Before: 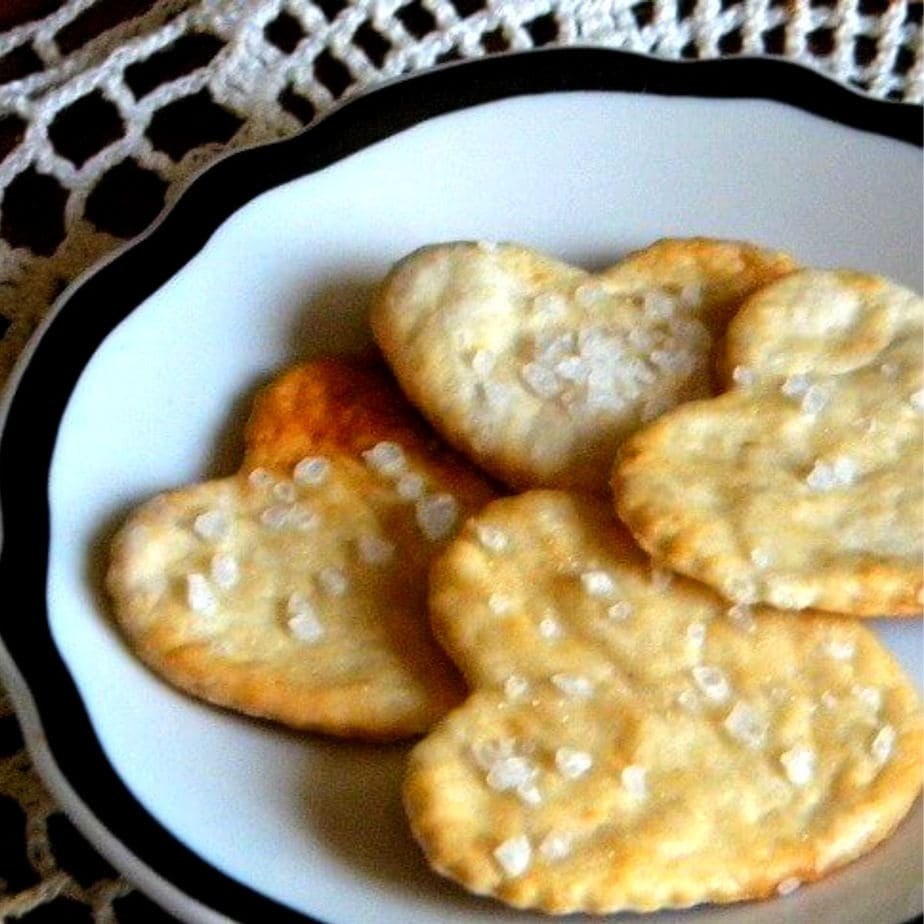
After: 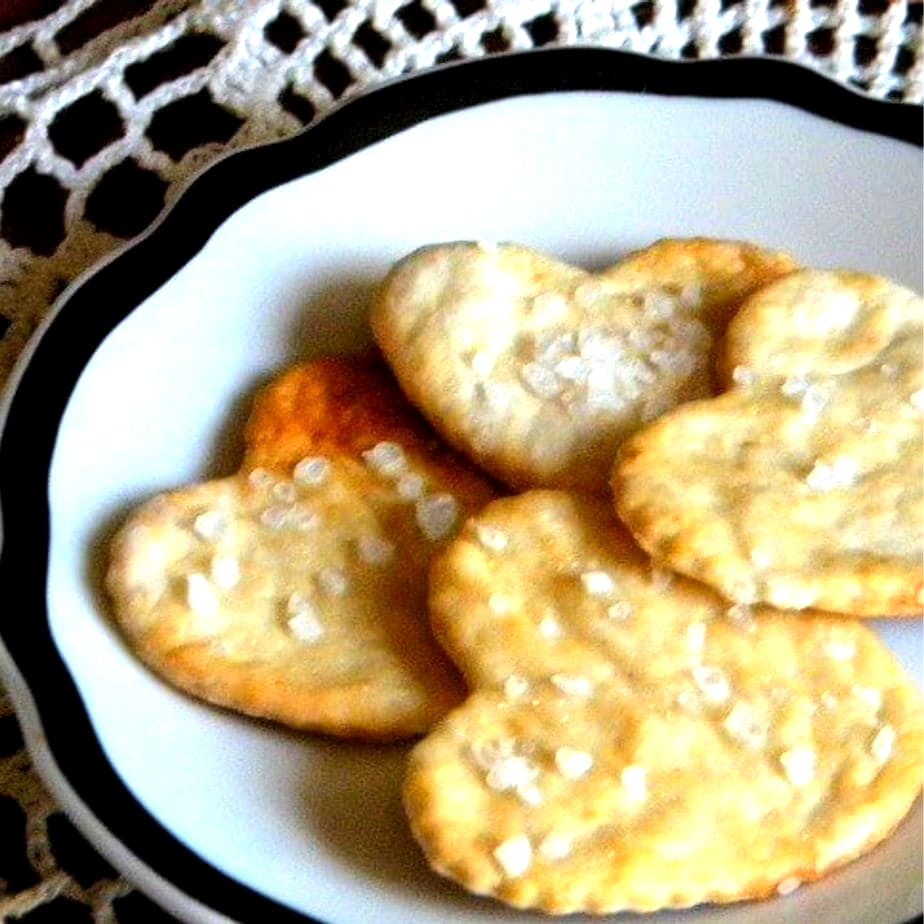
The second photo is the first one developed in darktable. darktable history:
contrast equalizer: octaves 7, y [[0.5 ×6], [0.5 ×6], [0.975, 0.964, 0.925, 0.865, 0.793, 0.721], [0 ×6], [0 ×6]]
exposure: black level correction 0.001, exposure 0.499 EV, compensate highlight preservation false
